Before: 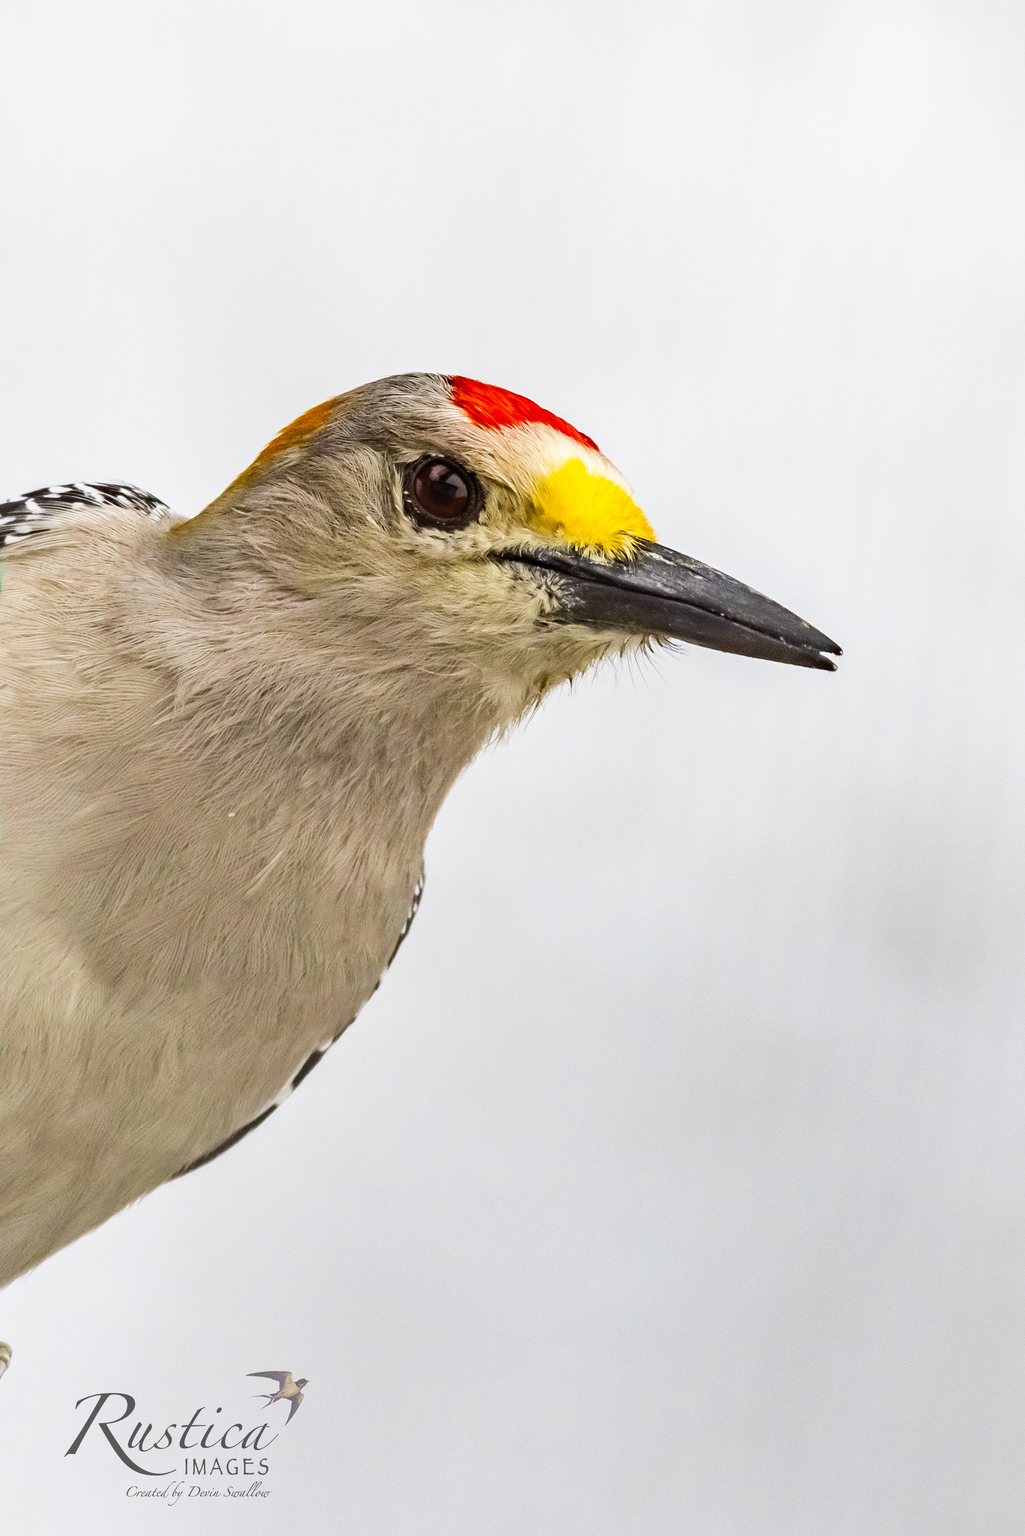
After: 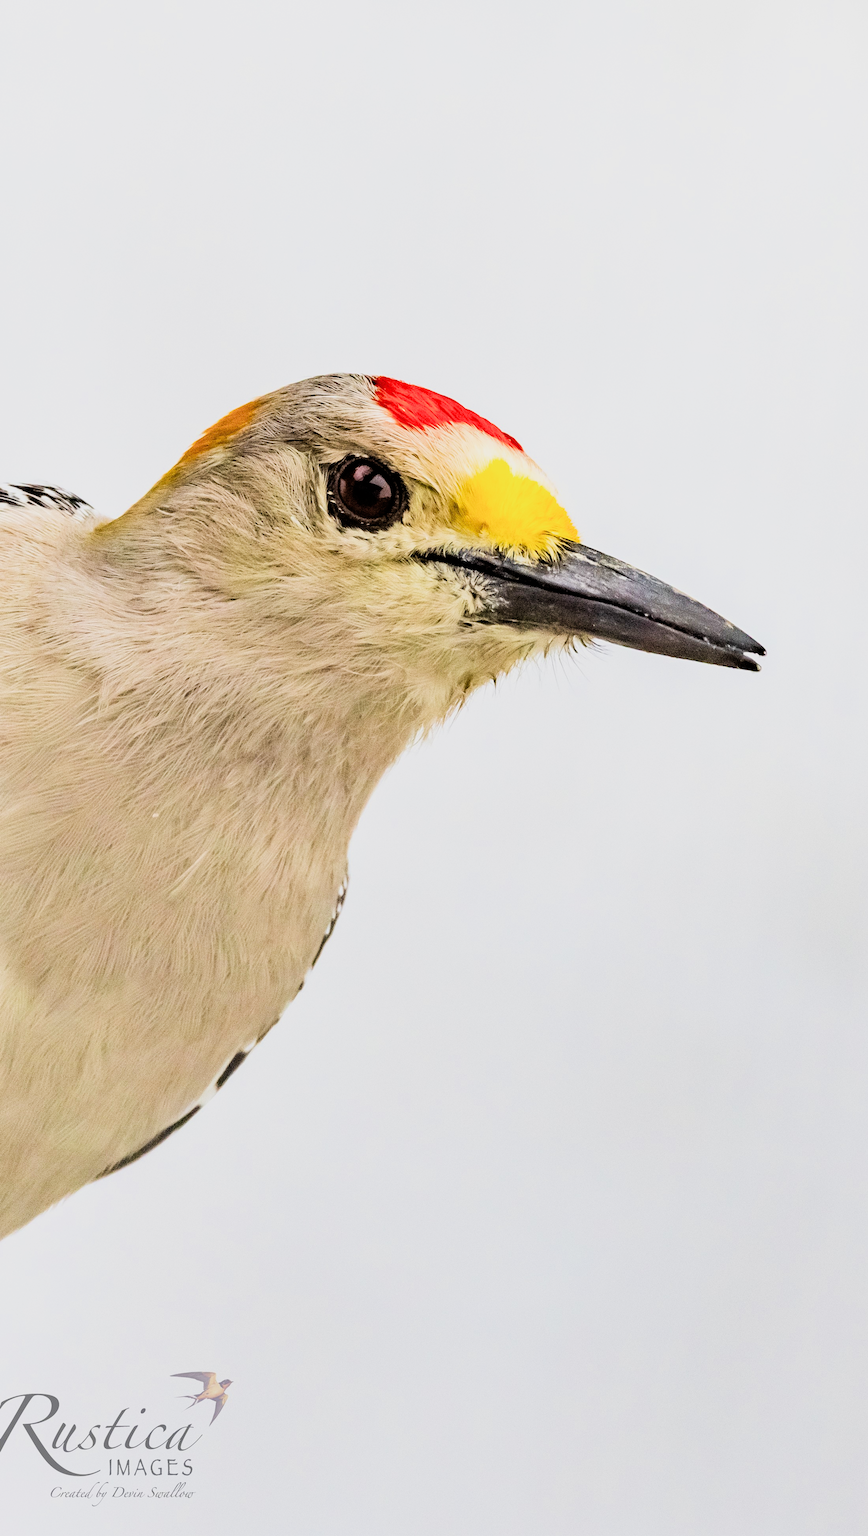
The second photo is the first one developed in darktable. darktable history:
crop: left 7.452%, right 7.789%
tone curve: color space Lab, linked channels
exposure: black level correction 0, exposure 0.896 EV, compensate highlight preservation false
filmic rgb: black relative exposure -4.08 EV, white relative exposure 5.12 EV, hardness 2.04, contrast 1.18
velvia: on, module defaults
